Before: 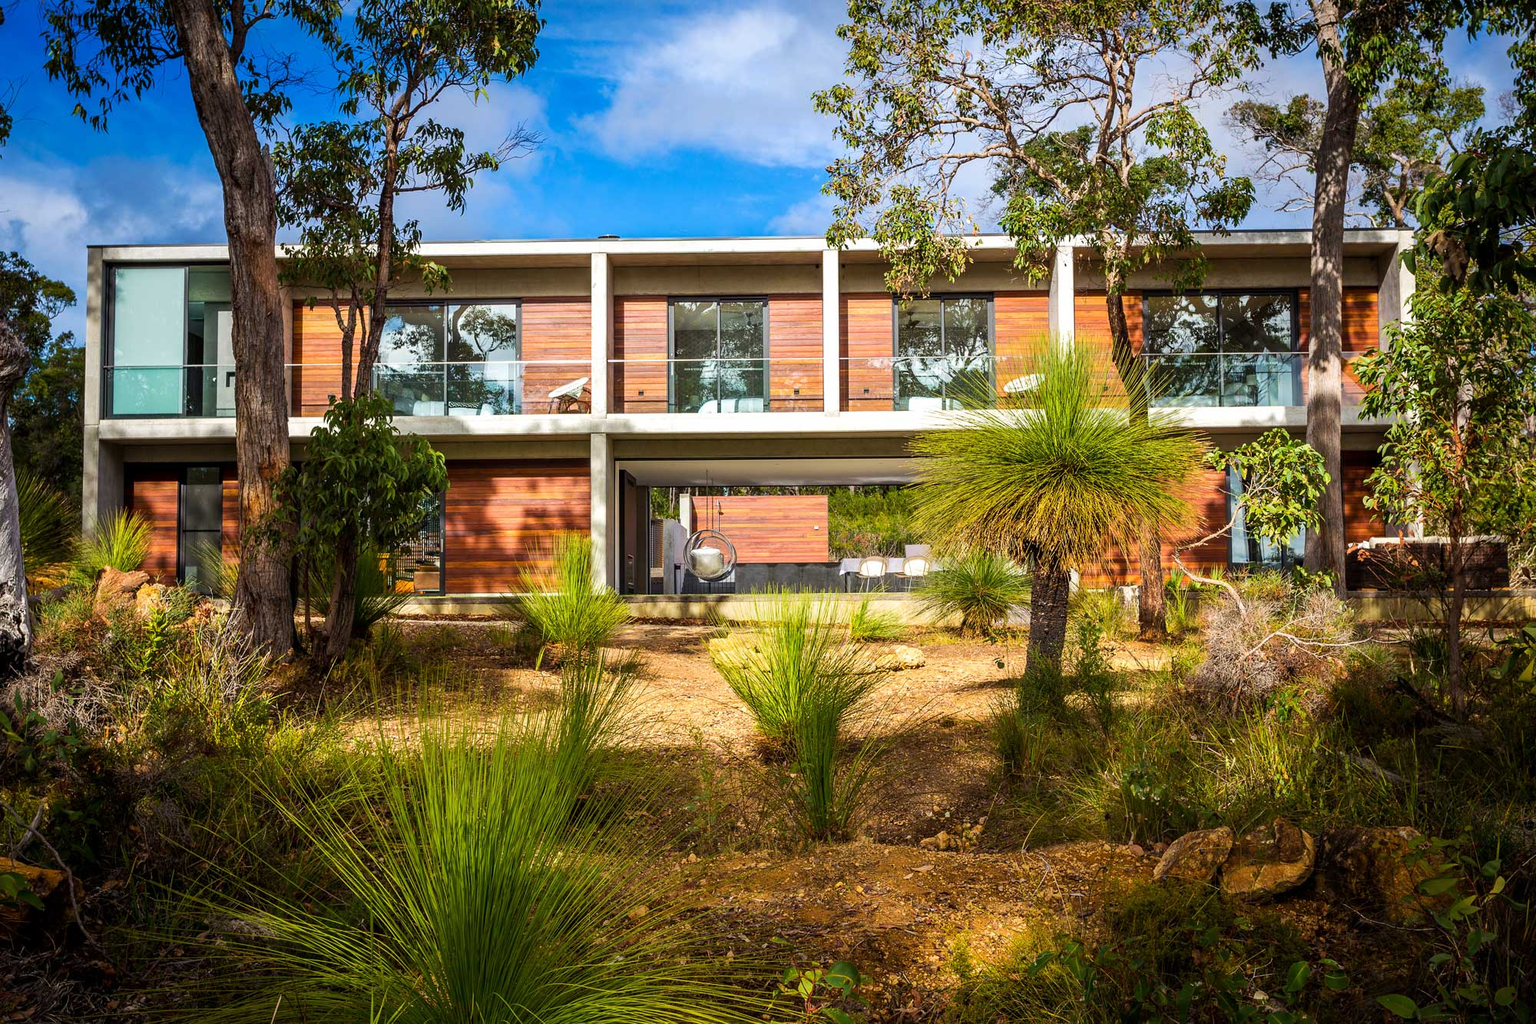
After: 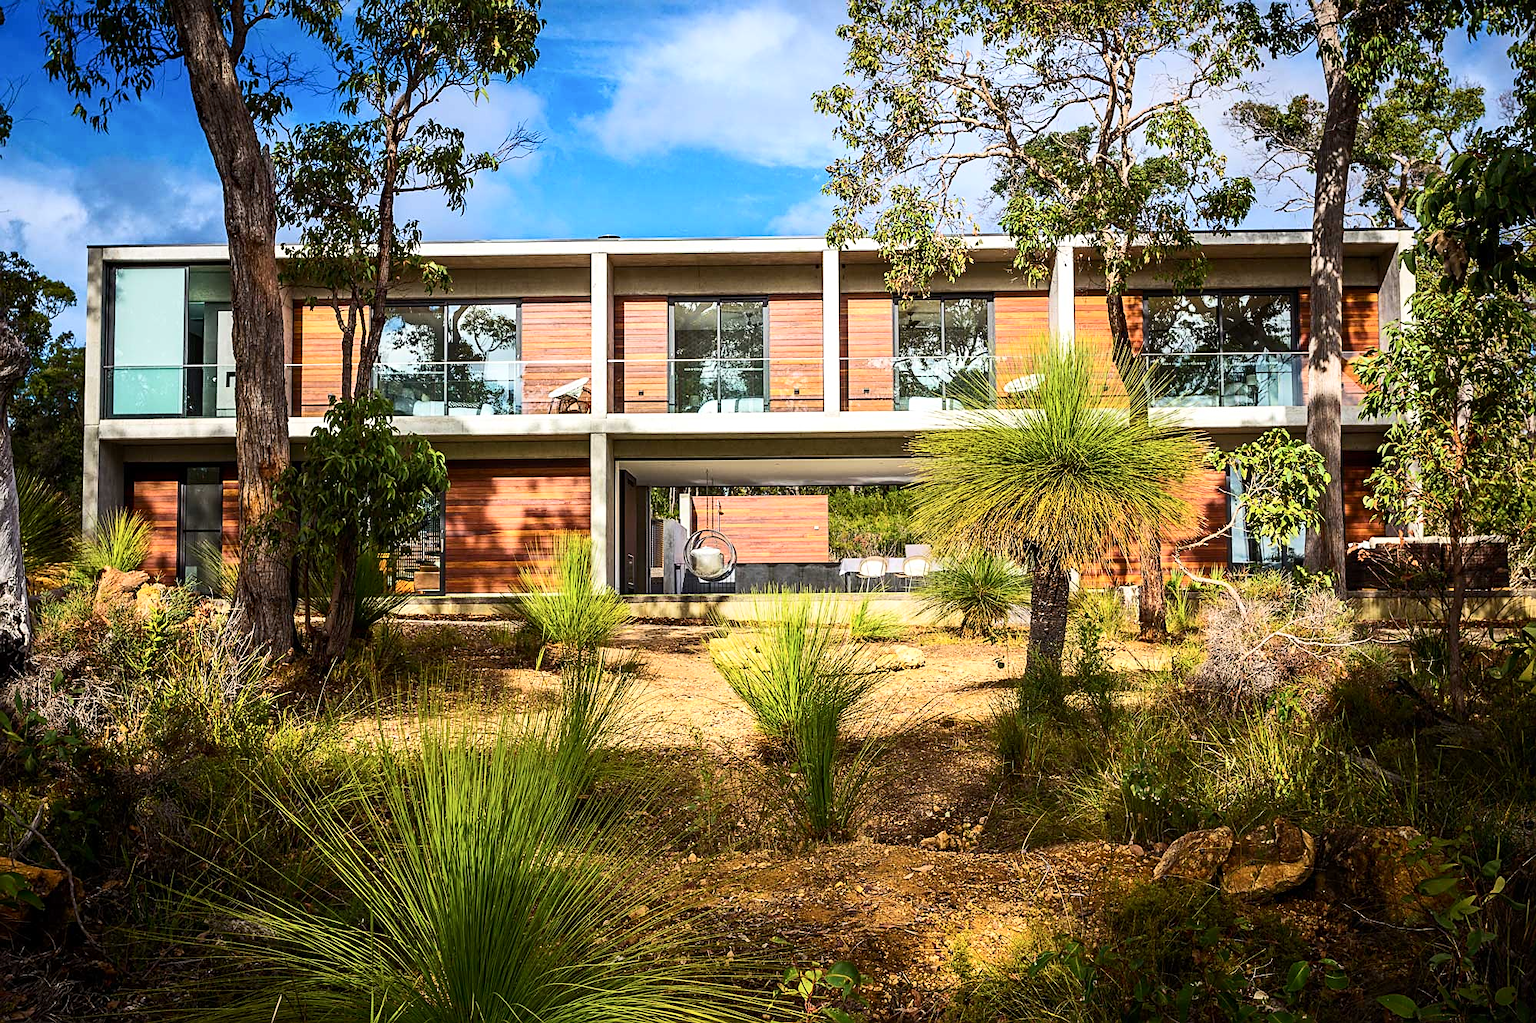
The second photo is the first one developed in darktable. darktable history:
contrast brightness saturation: contrast 0.24, brightness 0.09
sharpen: on, module defaults
